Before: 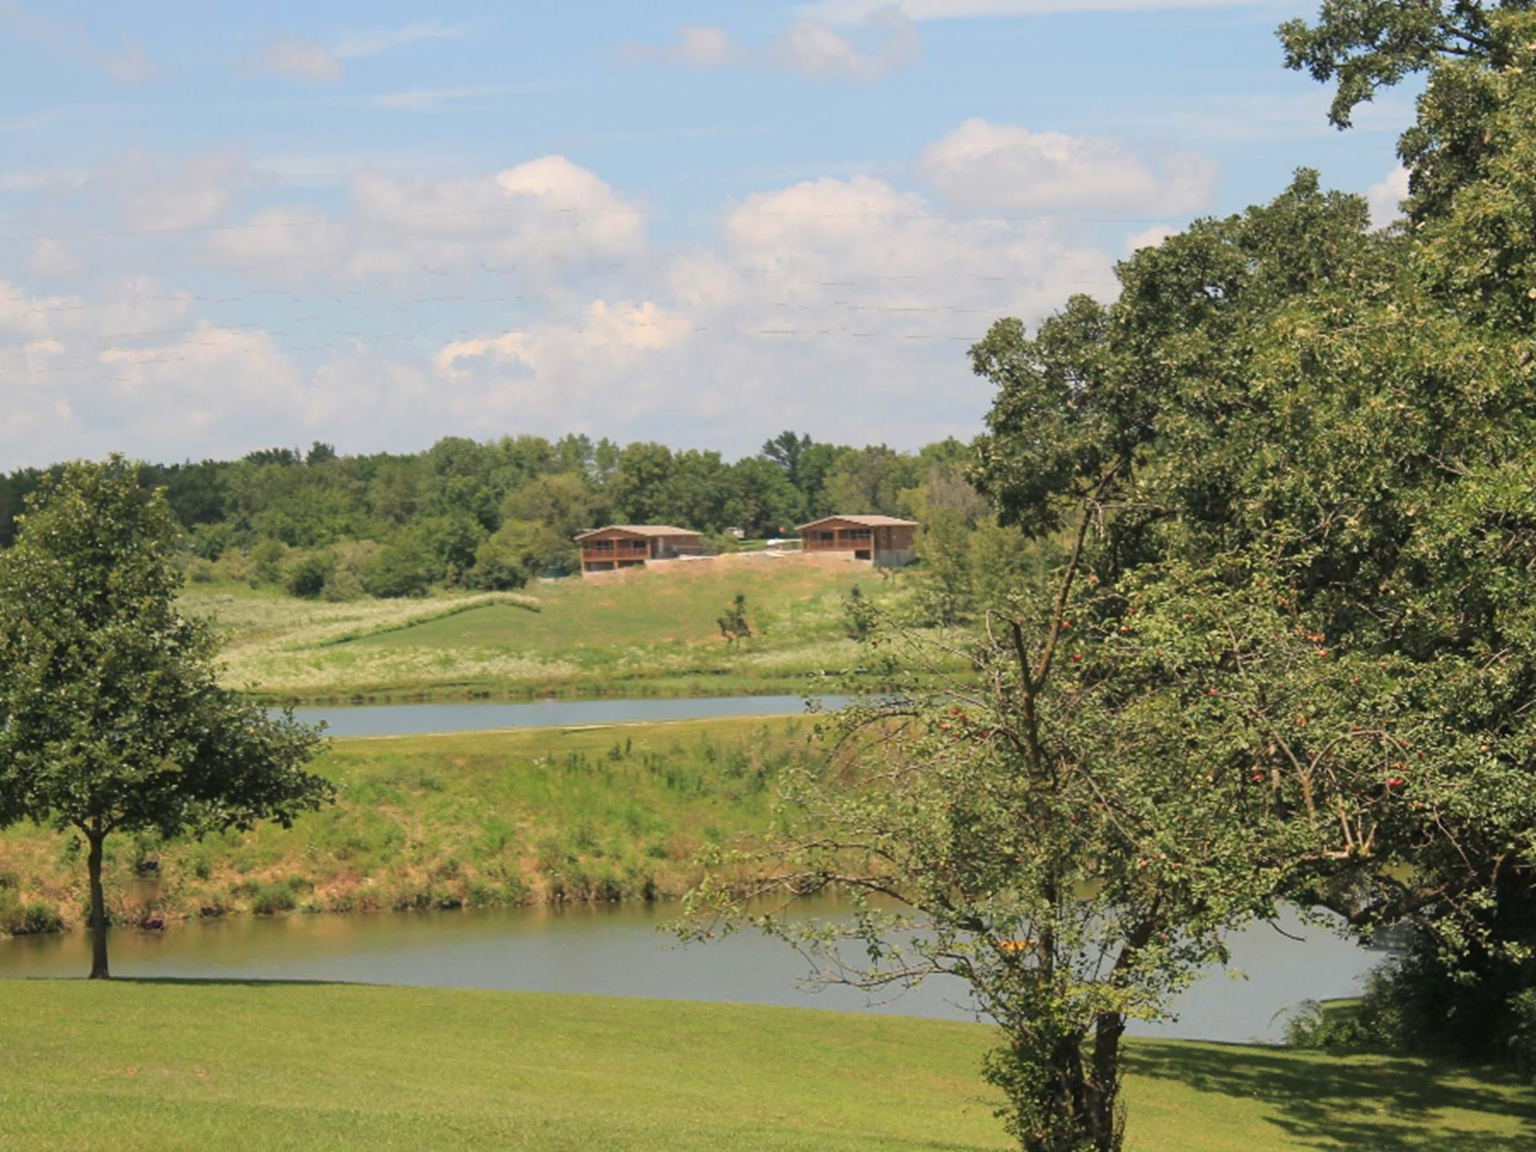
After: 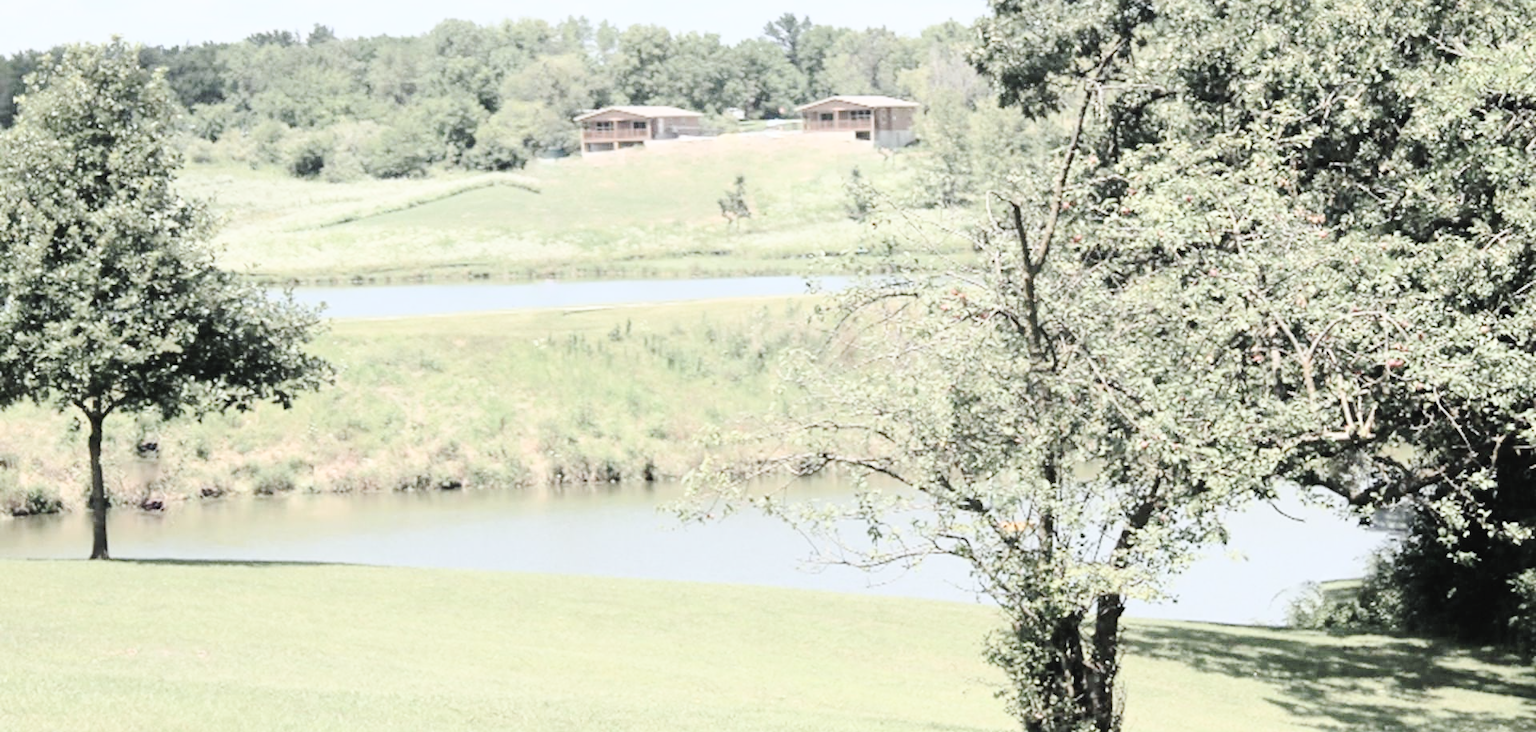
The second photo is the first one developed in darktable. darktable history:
exposure: black level correction 0.001, compensate highlight preservation false
base curve: curves: ch0 [(0, 0) (0.018, 0.026) (0.143, 0.37) (0.33, 0.731) (0.458, 0.853) (0.735, 0.965) (0.905, 0.986) (1, 1)]
rgb curve: curves: ch0 [(0, 0) (0.078, 0.051) (0.929, 0.956) (1, 1)], compensate middle gray true
tone equalizer: -8 EV -0.55 EV
tone curve: curves: ch0 [(0, 0) (0.003, 0.014) (0.011, 0.017) (0.025, 0.023) (0.044, 0.035) (0.069, 0.04) (0.1, 0.062) (0.136, 0.099) (0.177, 0.152) (0.224, 0.214) (0.277, 0.291) (0.335, 0.383) (0.399, 0.487) (0.468, 0.581) (0.543, 0.662) (0.623, 0.738) (0.709, 0.802) (0.801, 0.871) (0.898, 0.936) (1, 1)], preserve colors none
contrast brightness saturation: brightness 0.18, saturation -0.5
crop and rotate: top 36.435%
white balance: red 0.926, green 1.003, blue 1.133
